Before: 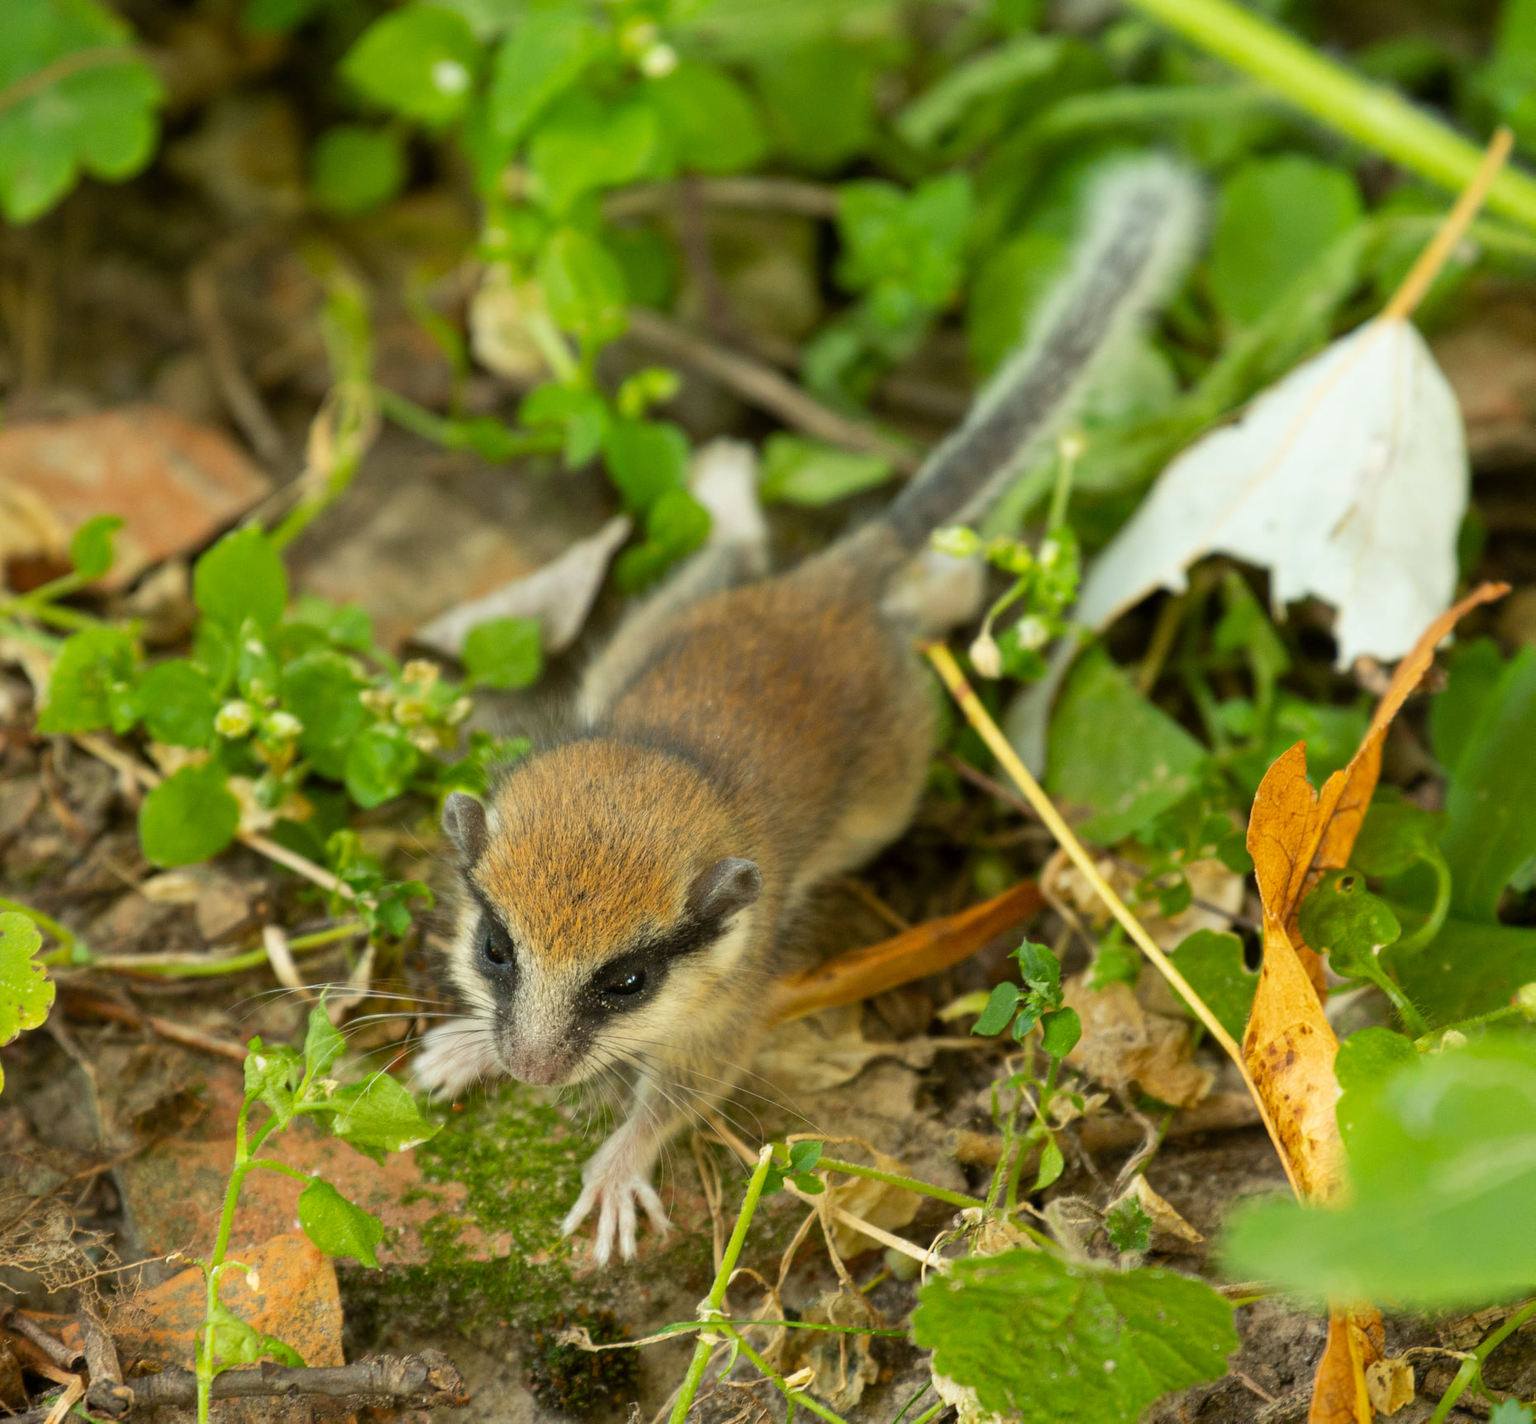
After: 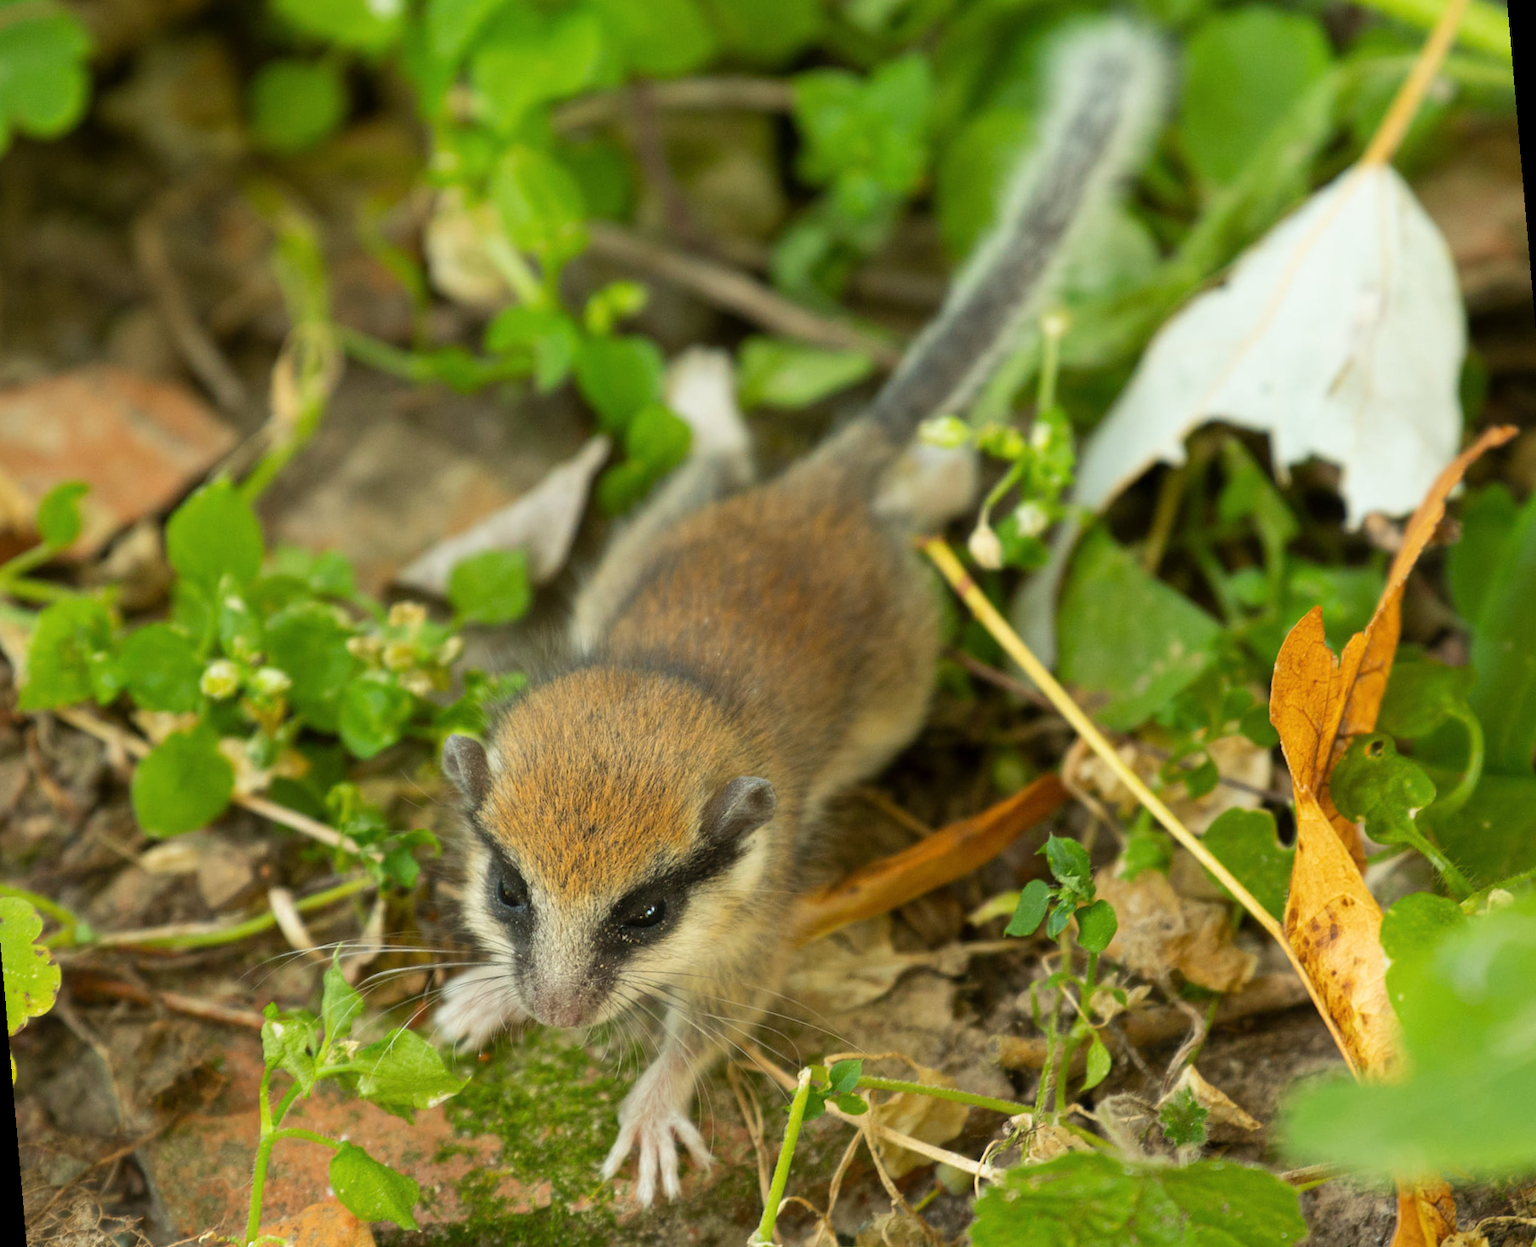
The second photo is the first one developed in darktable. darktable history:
rotate and perspective: rotation -5°, crop left 0.05, crop right 0.952, crop top 0.11, crop bottom 0.89
haze removal: strength -0.05
